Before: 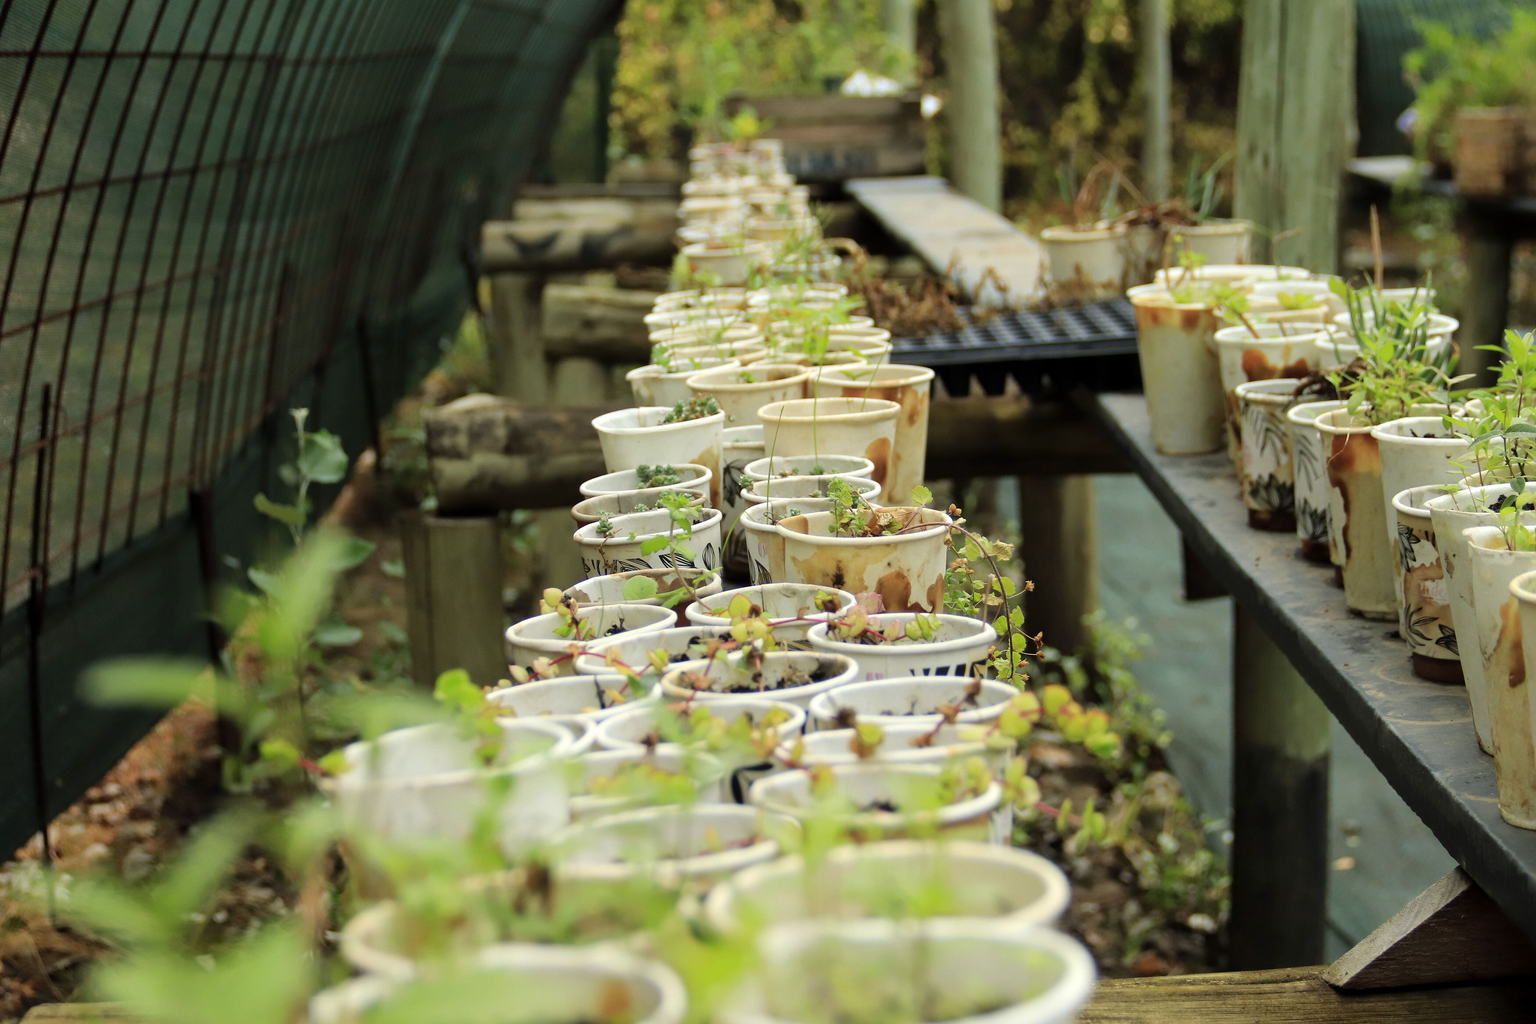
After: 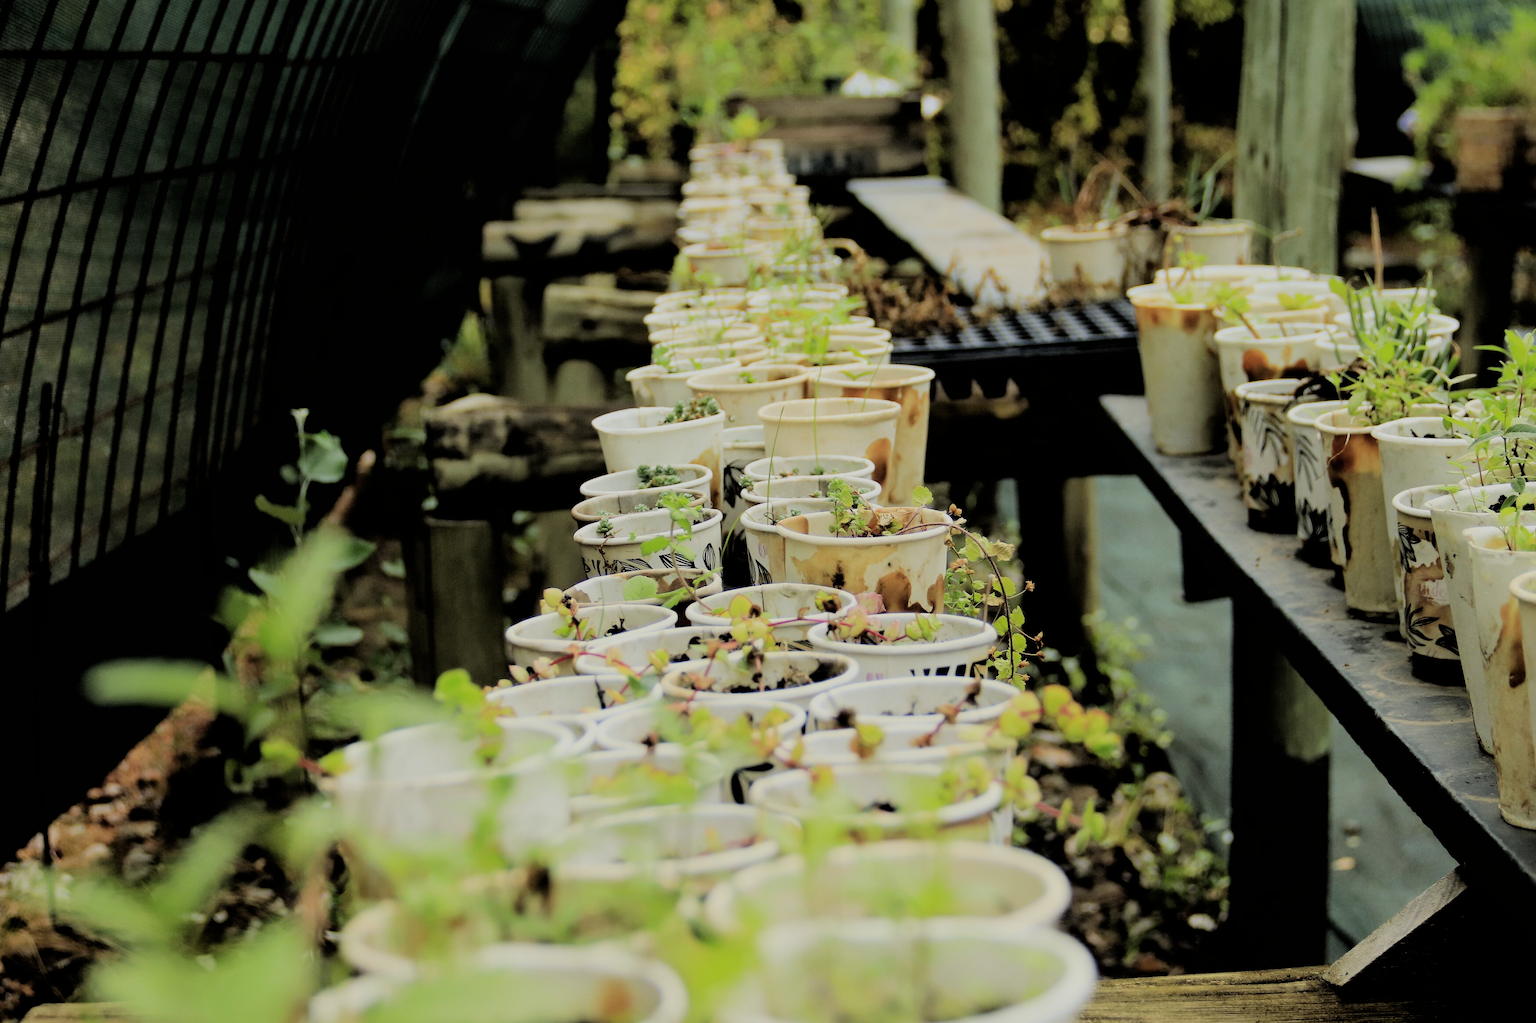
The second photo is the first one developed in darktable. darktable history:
filmic rgb: black relative exposure -3.1 EV, white relative exposure 7.02 EV, hardness 1.46, contrast 1.353
